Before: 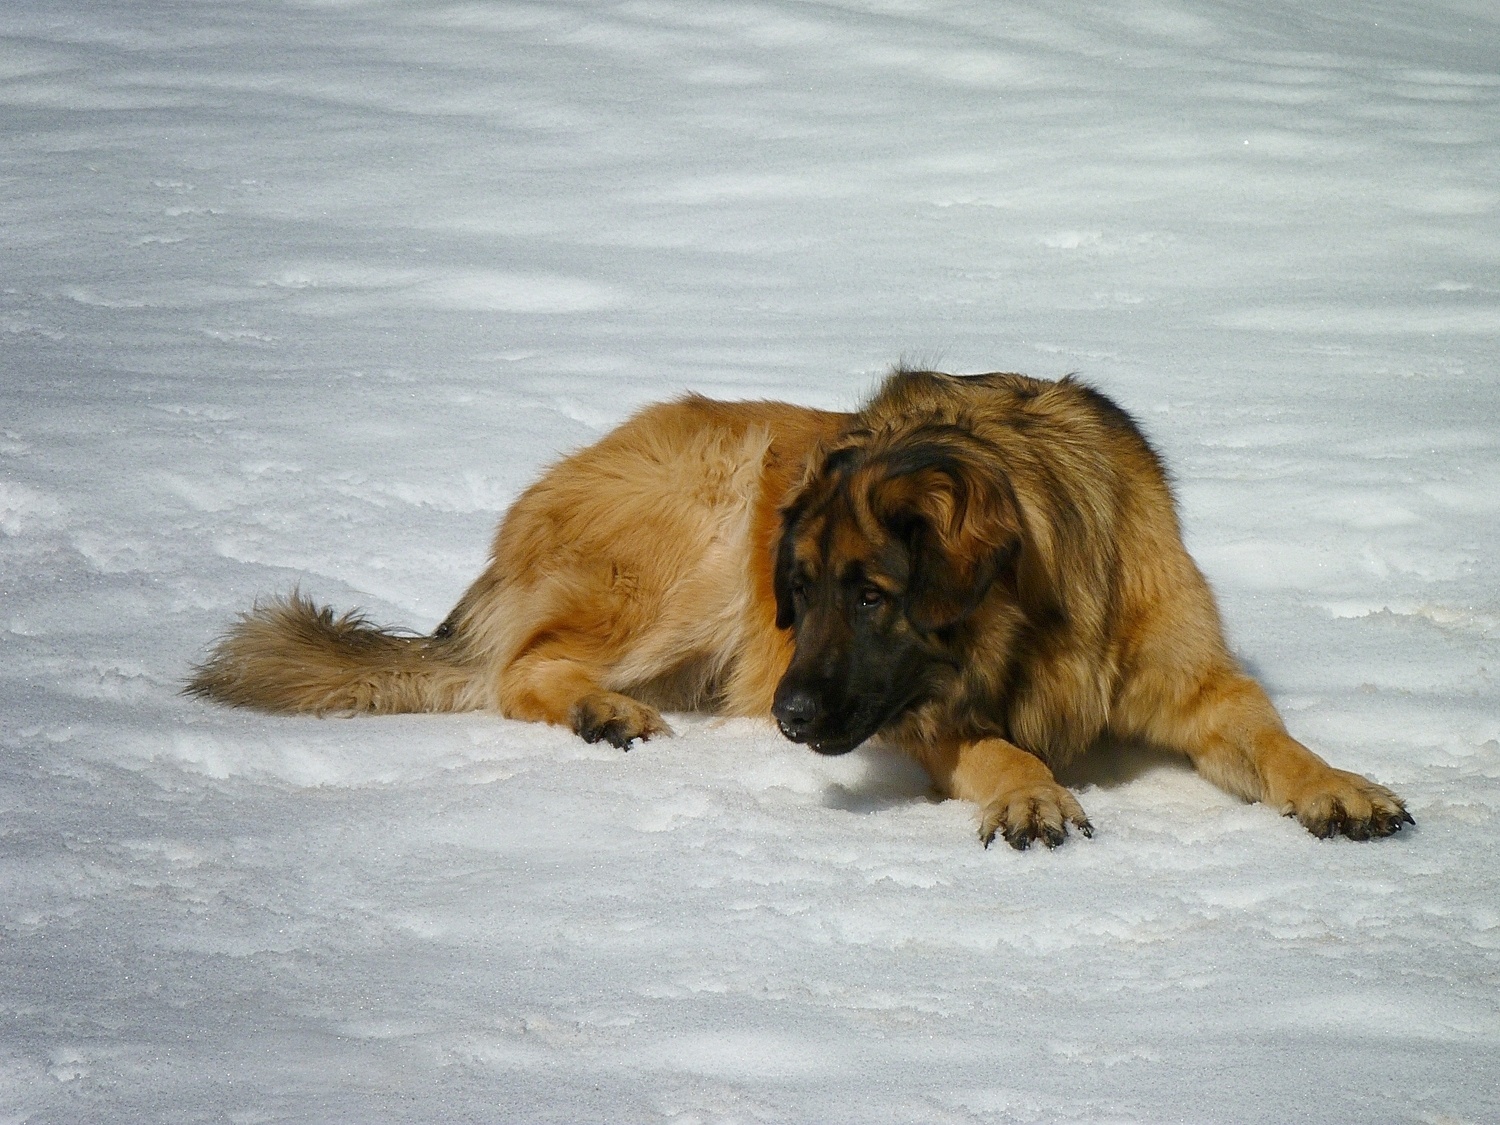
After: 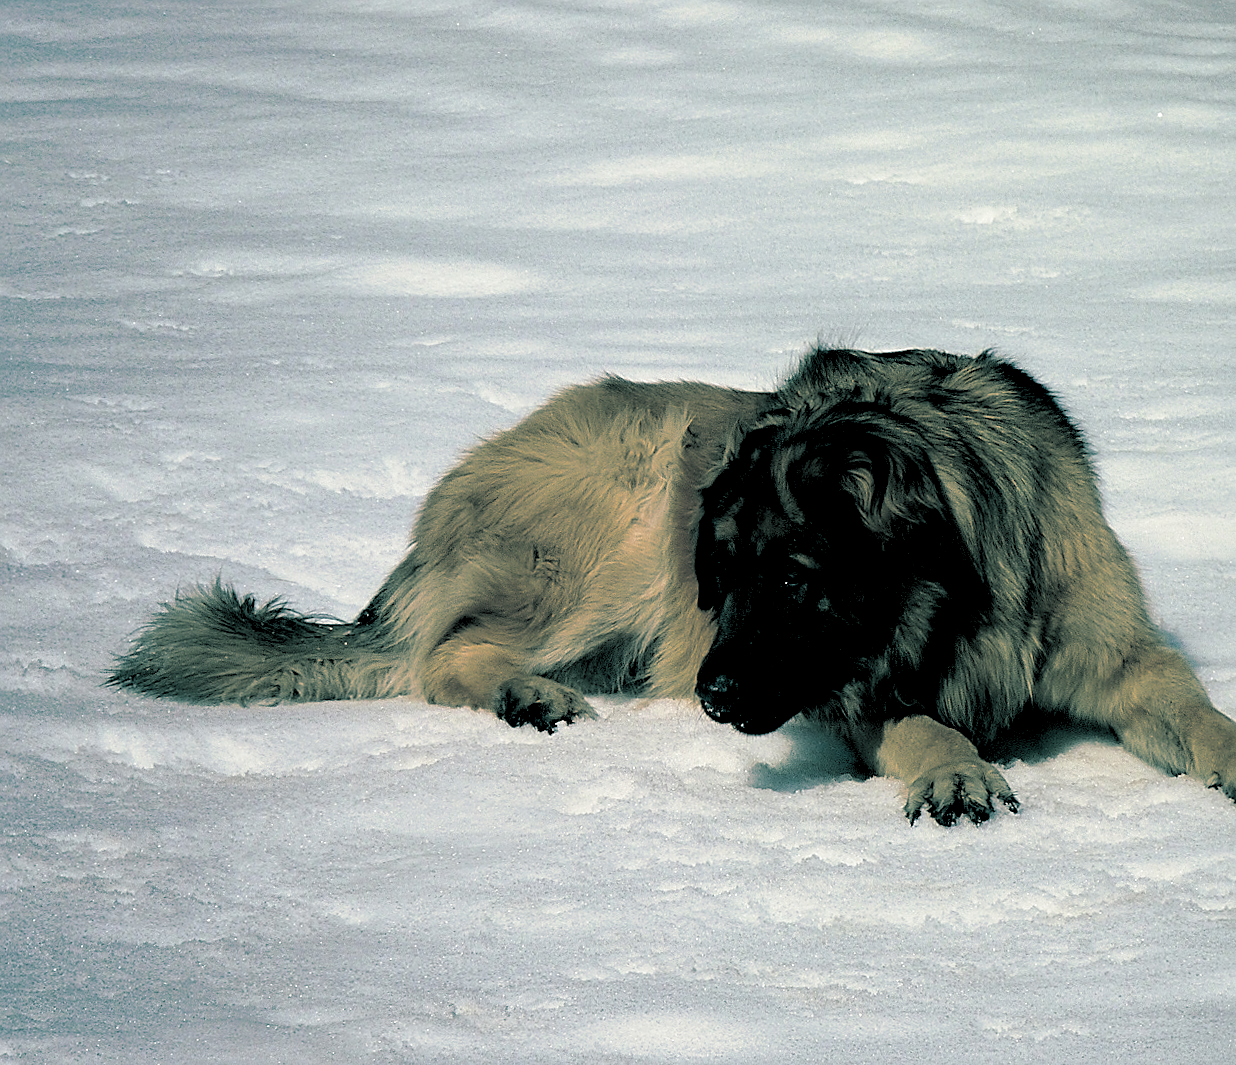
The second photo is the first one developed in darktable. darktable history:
rgb levels: levels [[0.034, 0.472, 0.904], [0, 0.5, 1], [0, 0.5, 1]]
sharpen: on, module defaults
crop and rotate: angle 1°, left 4.281%, top 0.642%, right 11.383%, bottom 2.486%
split-toning: shadows › hue 186.43°, highlights › hue 49.29°, compress 30.29%
